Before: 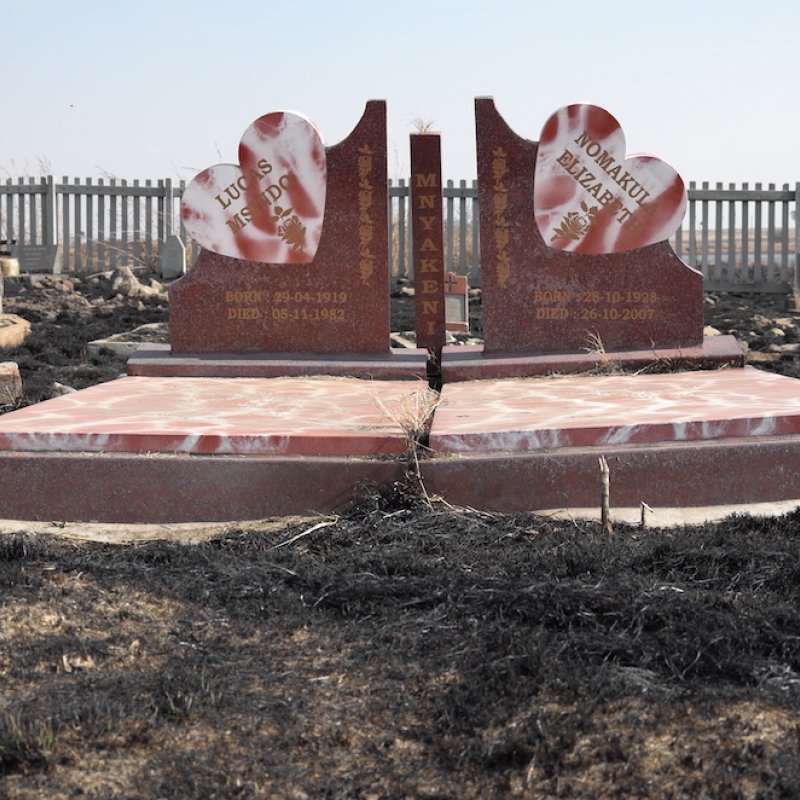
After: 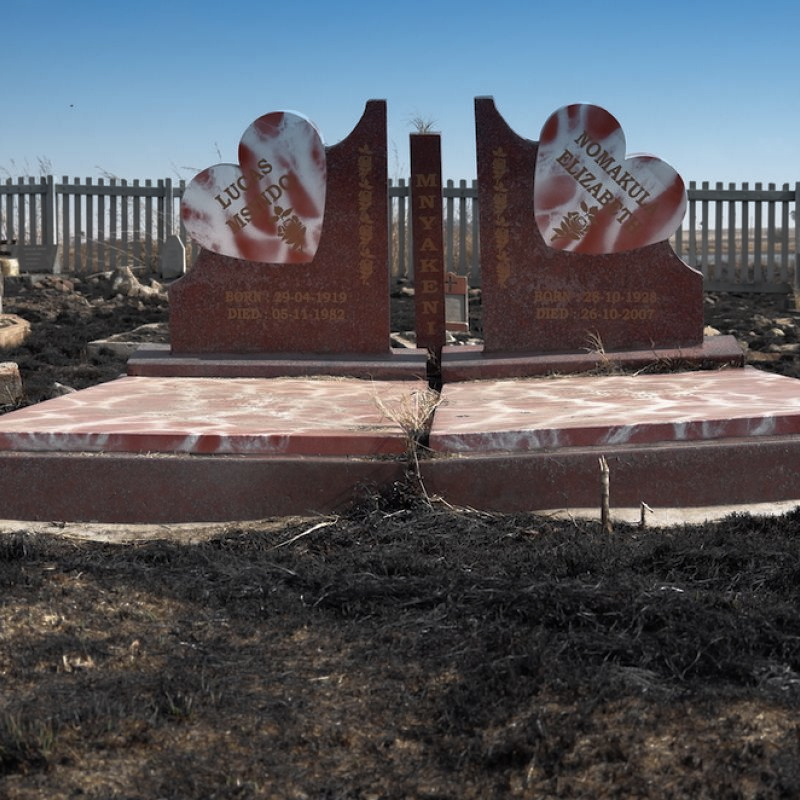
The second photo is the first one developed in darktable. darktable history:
graduated density: density 2.02 EV, hardness 44%, rotation 0.374°, offset 8.21, hue 208.8°, saturation 97%
rgb curve: curves: ch0 [(0, 0) (0.415, 0.237) (1, 1)]
